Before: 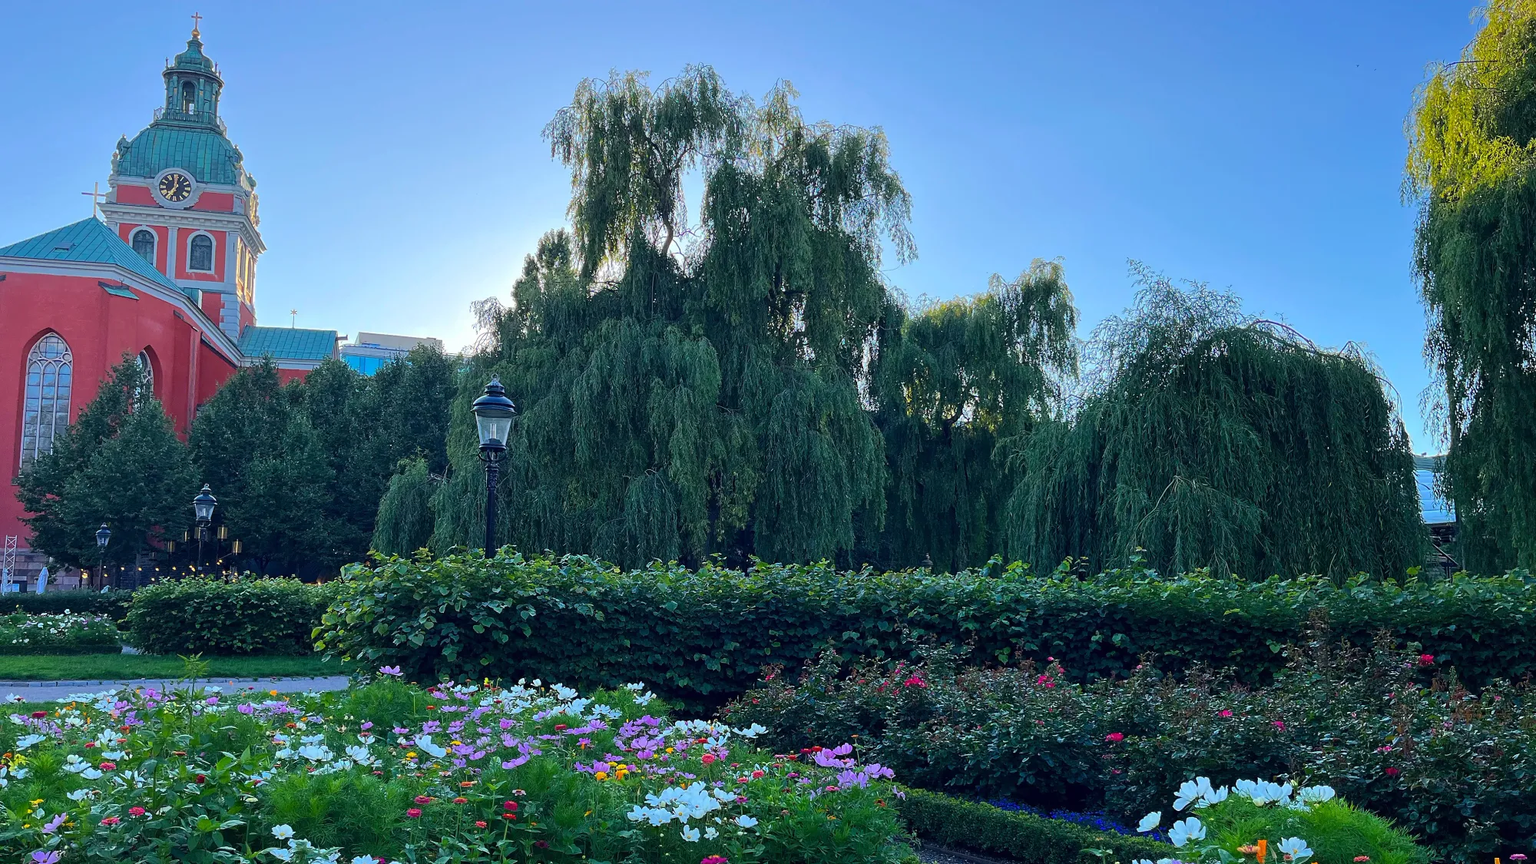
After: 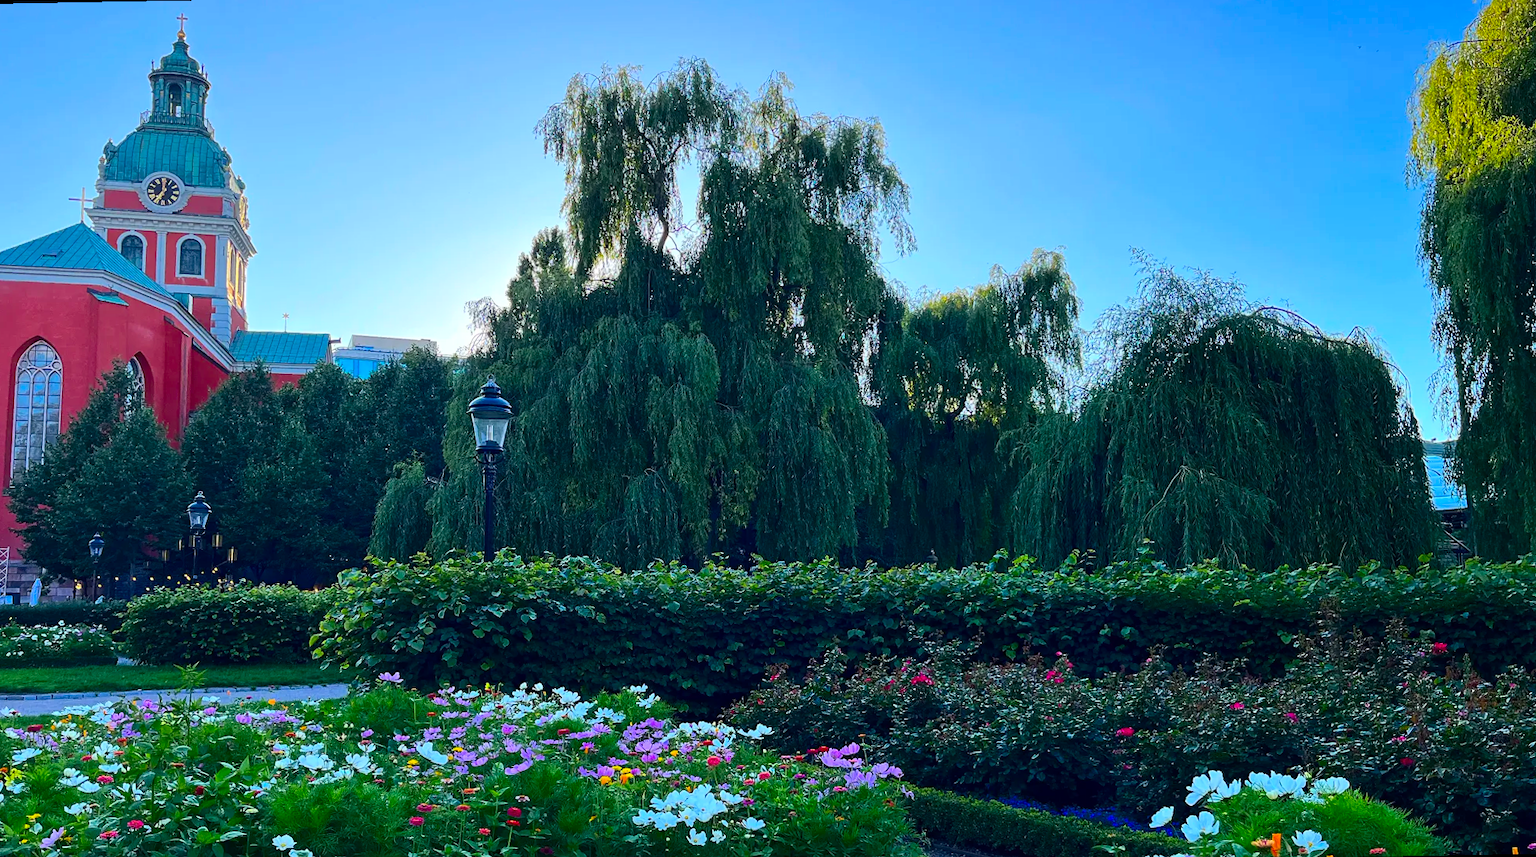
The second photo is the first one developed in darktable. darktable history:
rotate and perspective: rotation -1°, crop left 0.011, crop right 0.989, crop top 0.025, crop bottom 0.975
contrast brightness saturation: contrast 0.18, saturation 0.3
